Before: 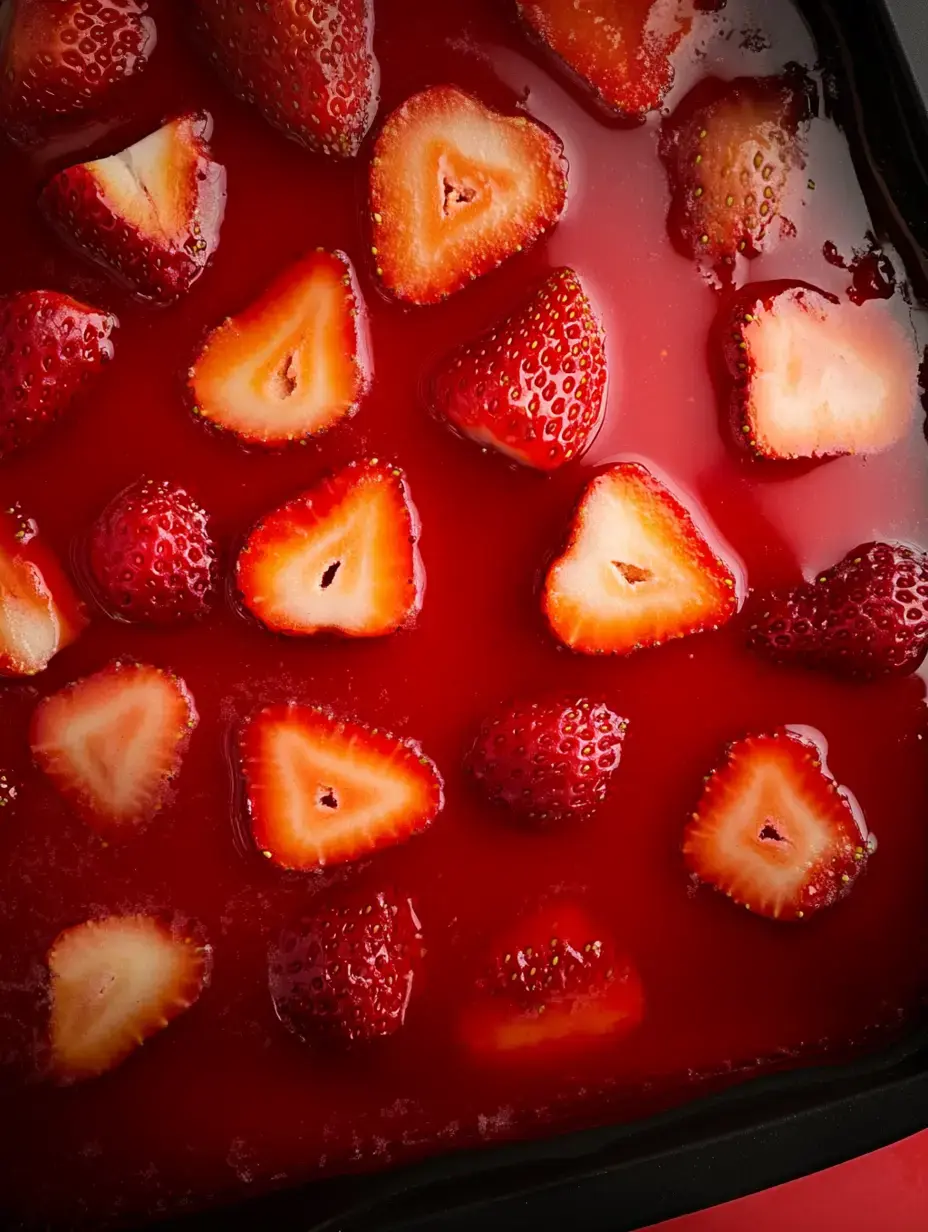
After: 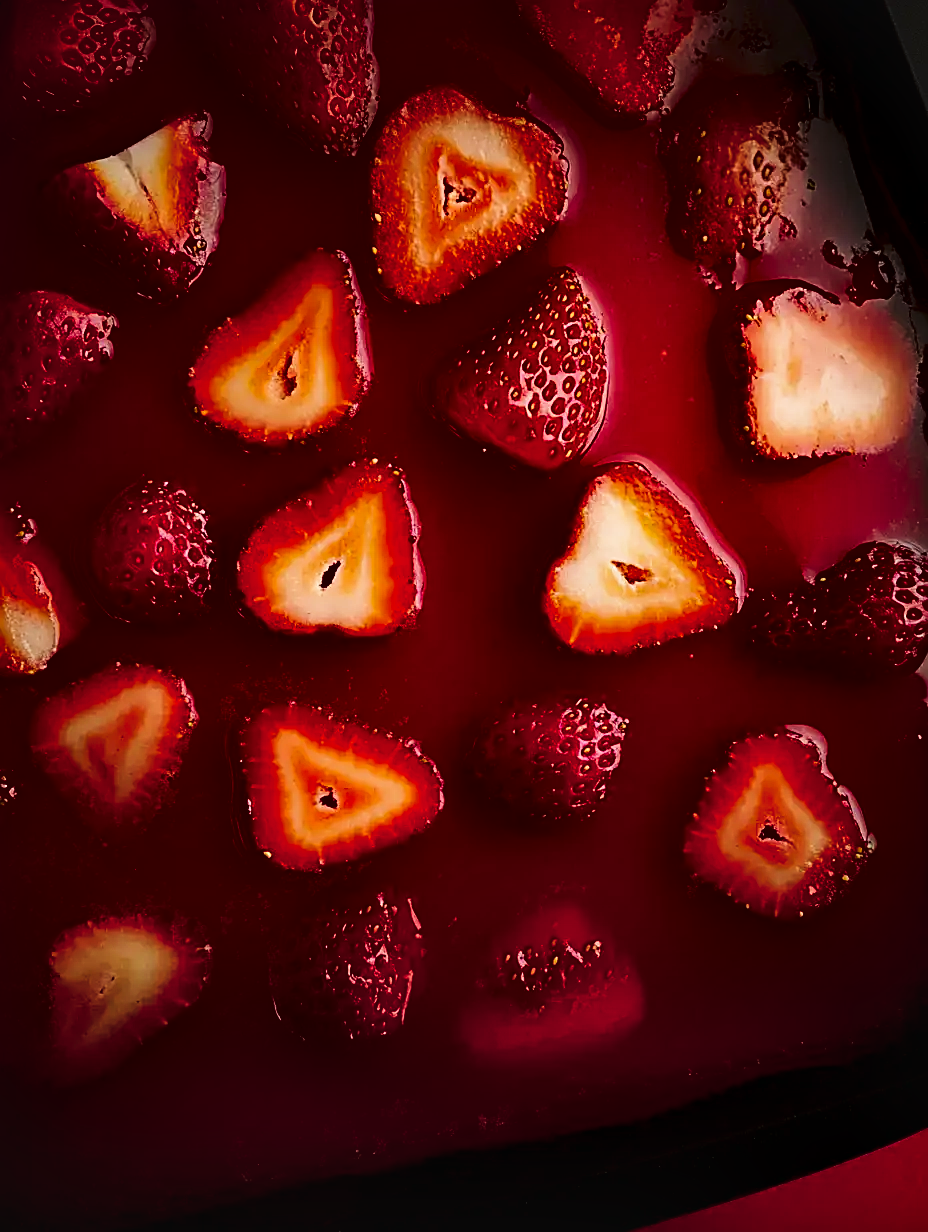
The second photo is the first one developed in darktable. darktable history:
sharpen: on, module defaults
tone curve: curves: ch0 [(0, 0.025) (0.15, 0.143) (0.452, 0.486) (0.751, 0.788) (1, 0.961)]; ch1 [(0, 0) (0.416, 0.4) (0.476, 0.469) (0.497, 0.494) (0.546, 0.571) (0.566, 0.607) (0.62, 0.657) (1, 1)]; ch2 [(0, 0) (0.386, 0.397) (0.505, 0.498) (0.547, 0.546) (0.579, 0.58) (1, 1)], preserve colors none
contrast brightness saturation: contrast 0.095, brightness -0.601, saturation 0.172
local contrast: mode bilateral grid, contrast 71, coarseness 76, detail 180%, midtone range 0.2
